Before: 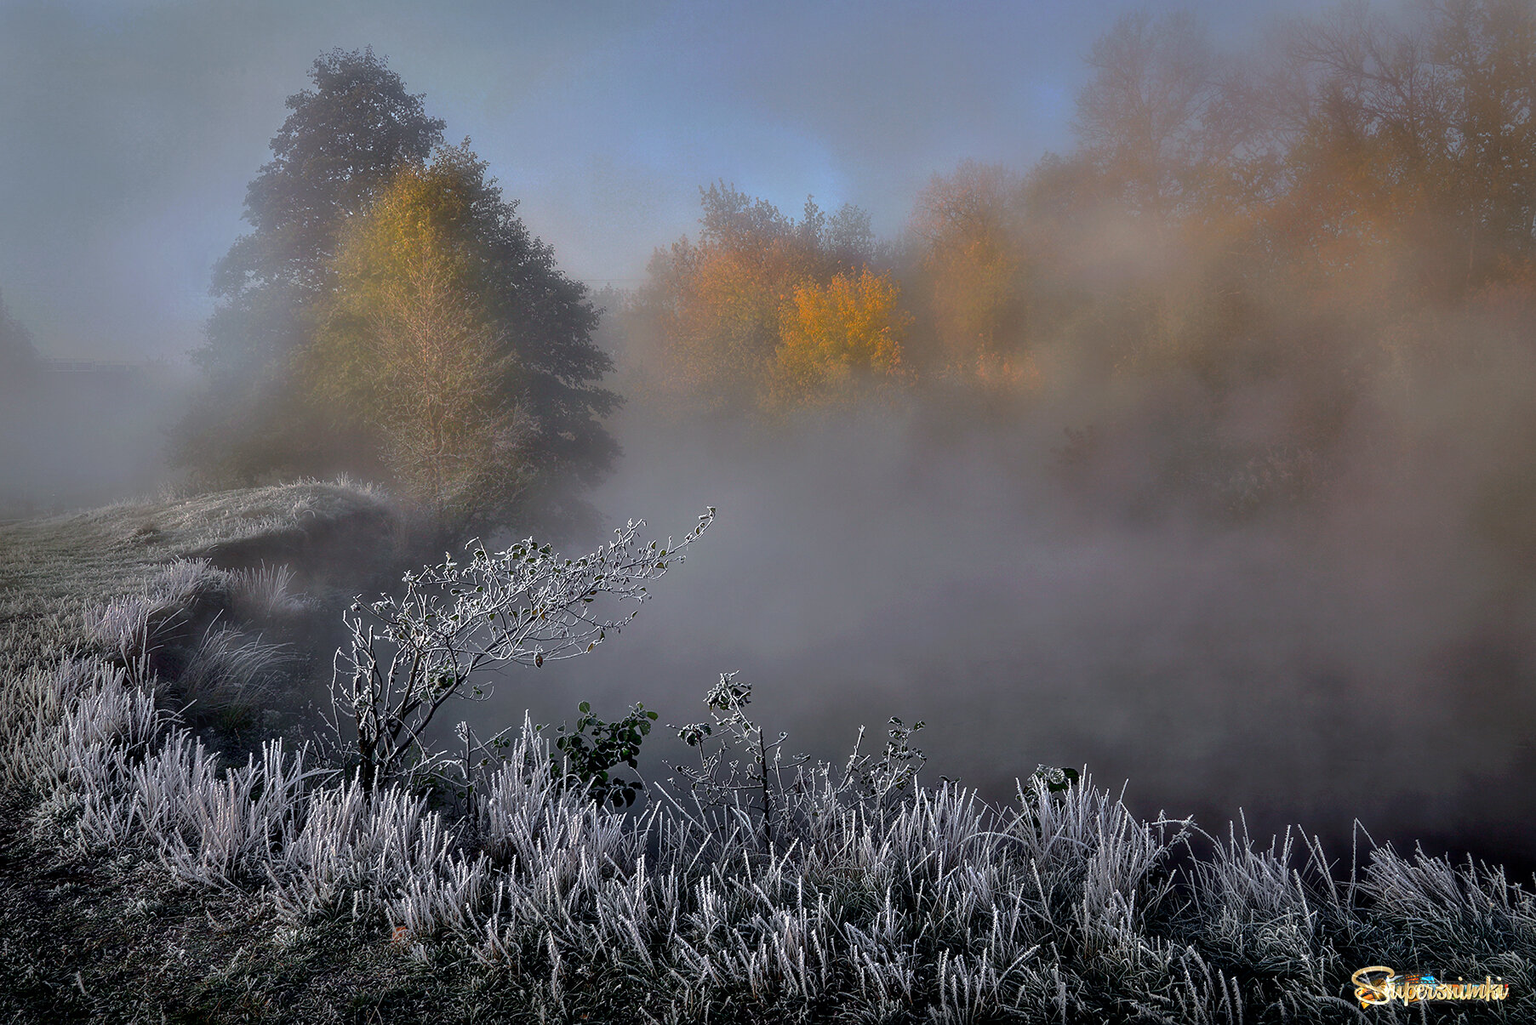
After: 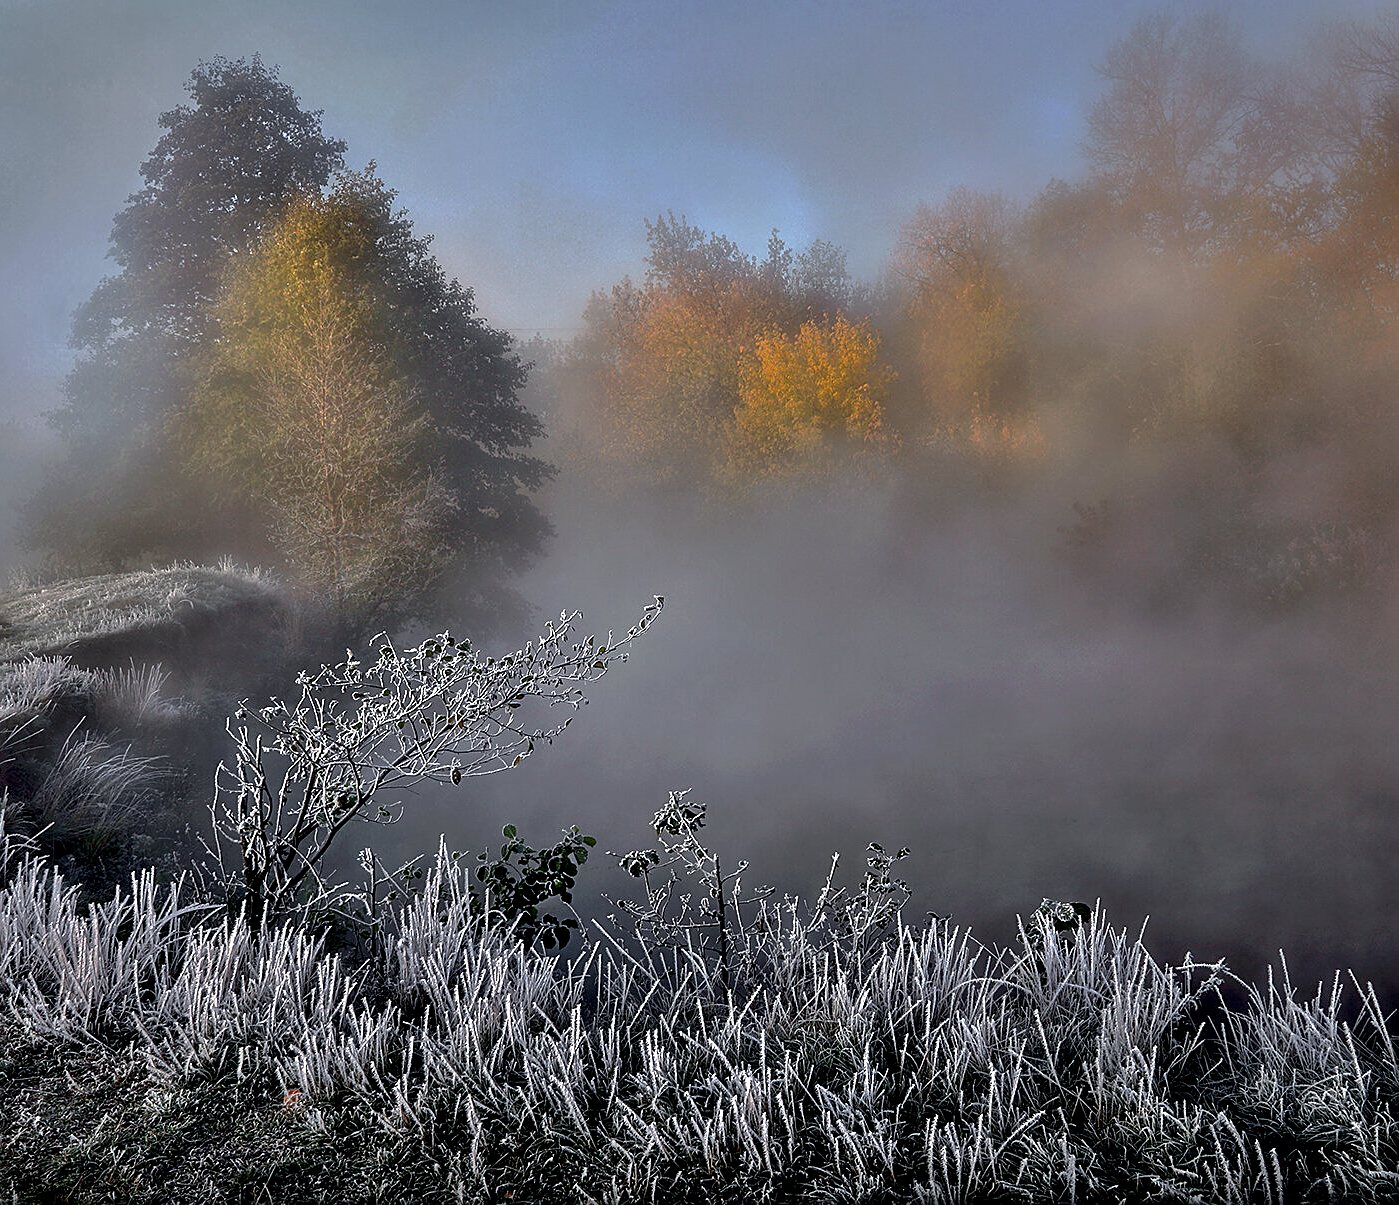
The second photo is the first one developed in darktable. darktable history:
contrast equalizer: octaves 7, y [[0.531, 0.548, 0.559, 0.557, 0.544, 0.527], [0.5 ×6], [0.5 ×6], [0 ×6], [0 ×6]]
sharpen: on, module defaults
crop: left 9.86%, right 12.578%
